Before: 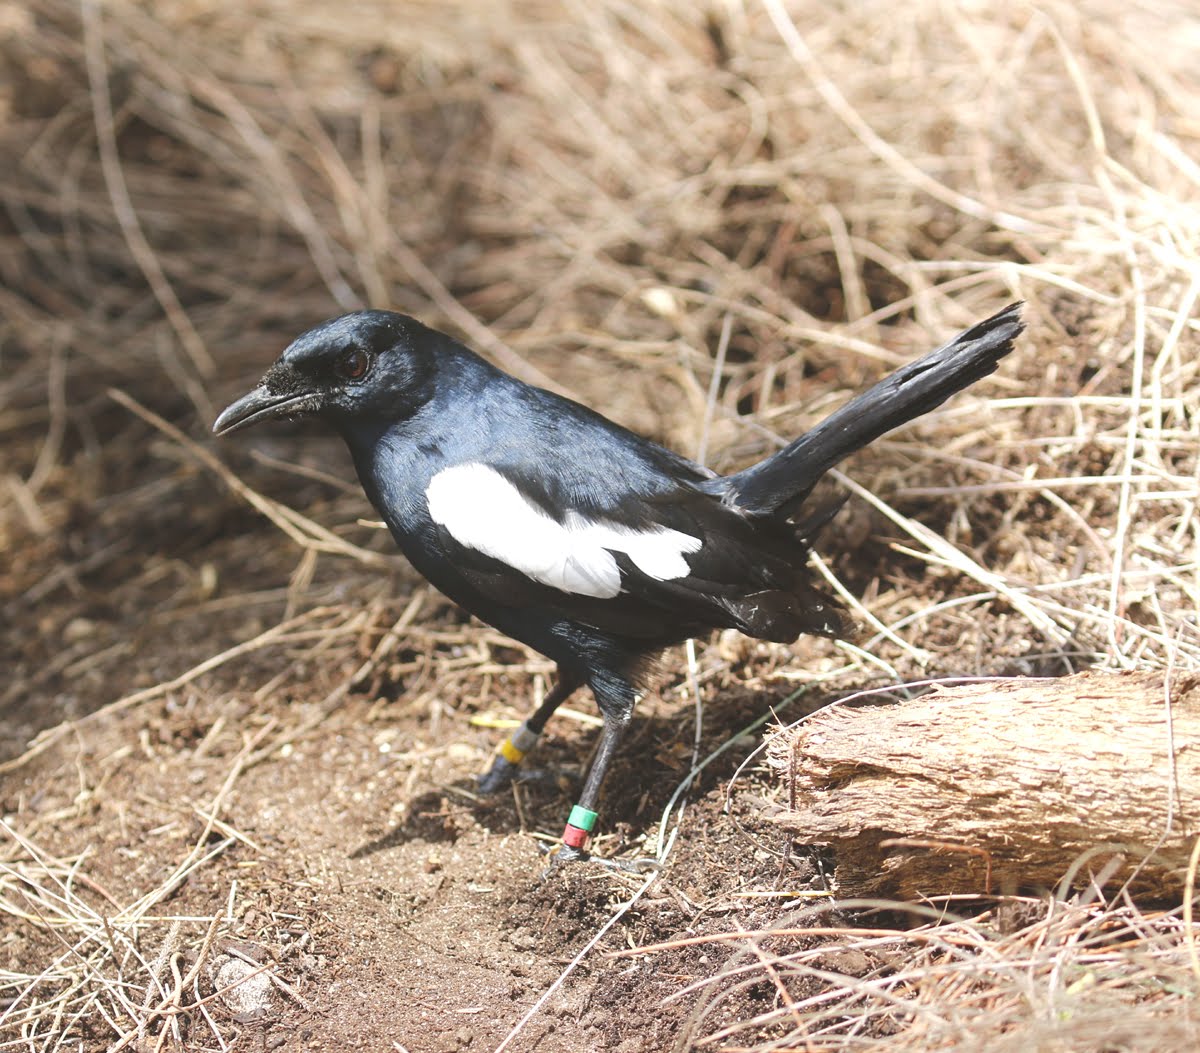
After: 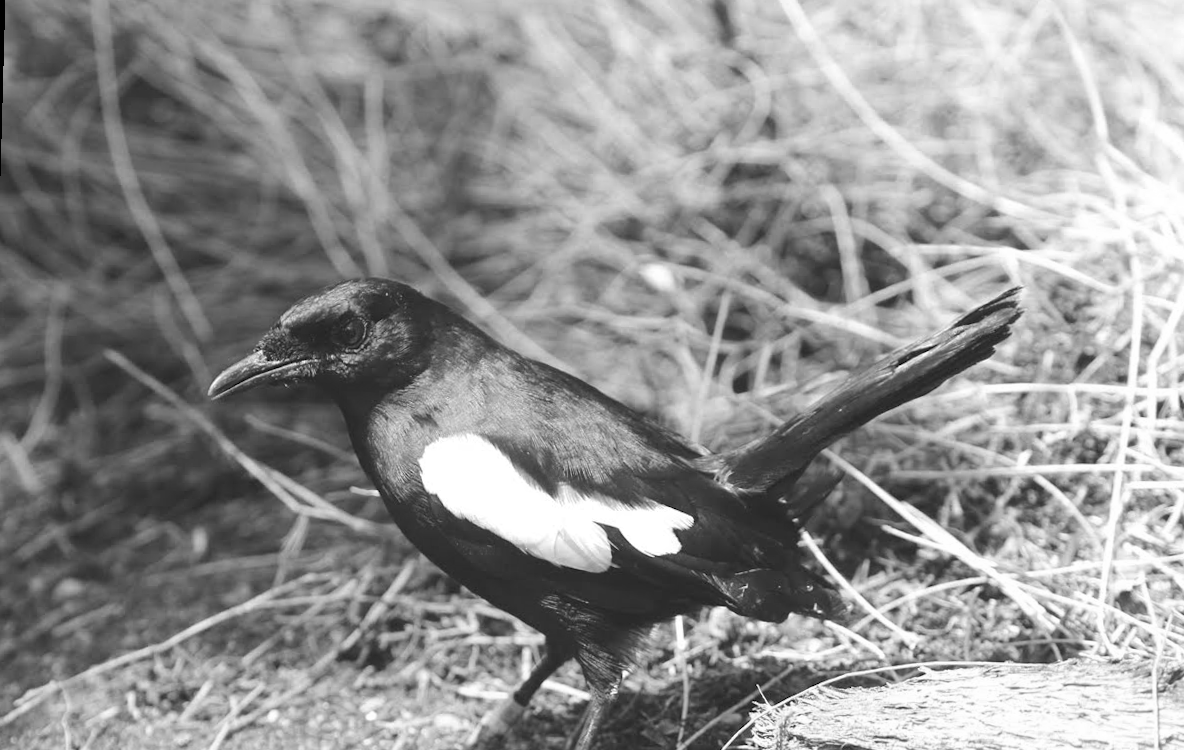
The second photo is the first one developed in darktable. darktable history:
velvia: strength 45%
monochrome: on, module defaults
crop: bottom 24.988%
rotate and perspective: rotation 1.57°, crop left 0.018, crop right 0.982, crop top 0.039, crop bottom 0.961
